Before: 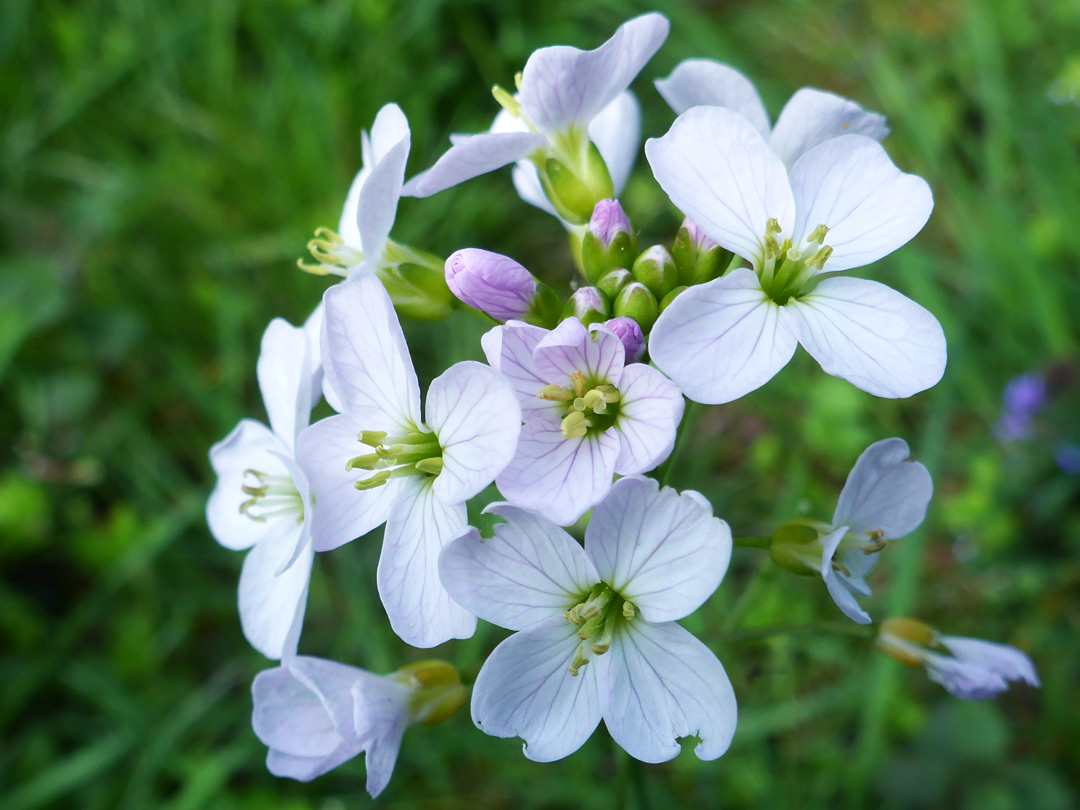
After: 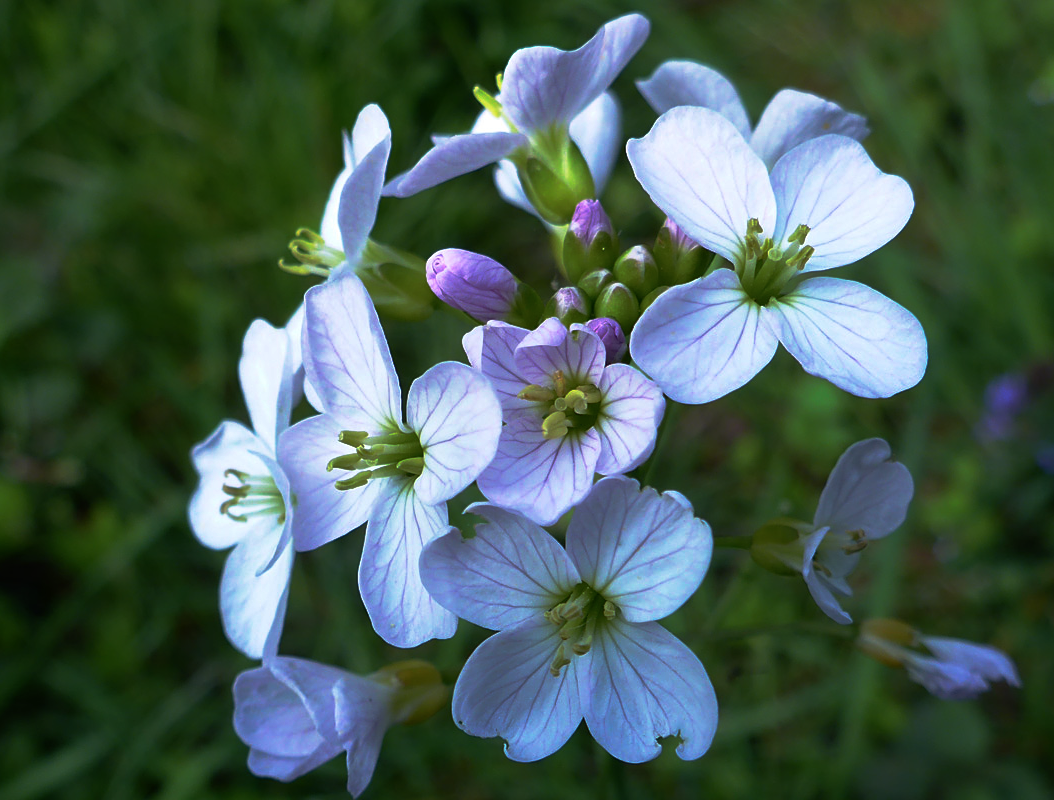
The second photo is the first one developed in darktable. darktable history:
sharpen: amount 0.209
base curve: curves: ch0 [(0, 0) (0.564, 0.291) (0.802, 0.731) (1, 1)], preserve colors none
crop and rotate: left 1.789%, right 0.527%, bottom 1.188%
